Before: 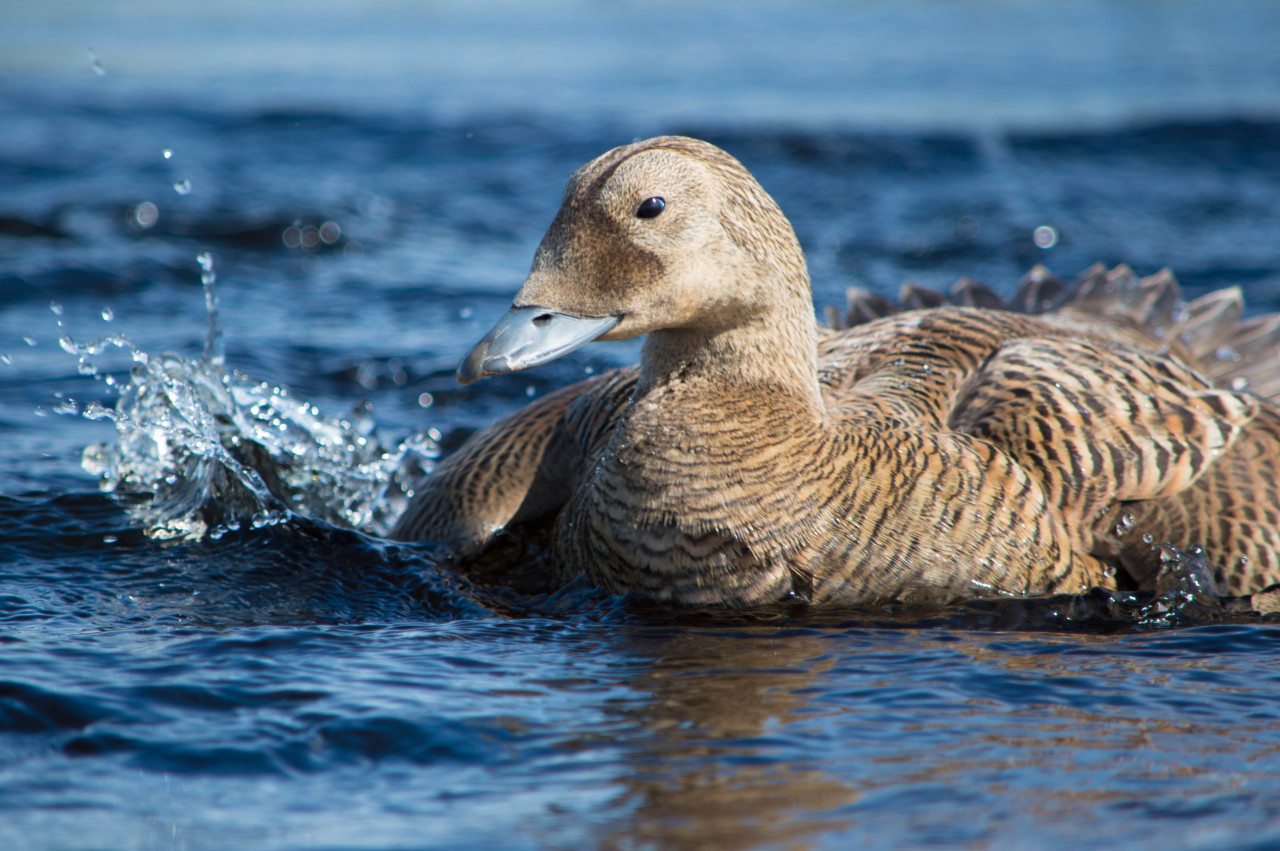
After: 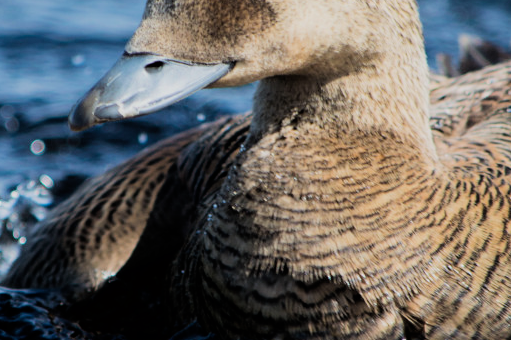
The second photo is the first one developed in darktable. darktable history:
filmic rgb: black relative exposure -7.5 EV, white relative exposure 4.99 EV, hardness 3.33, contrast 1.296
crop: left 30.316%, top 29.804%, right 29.76%, bottom 30.147%
